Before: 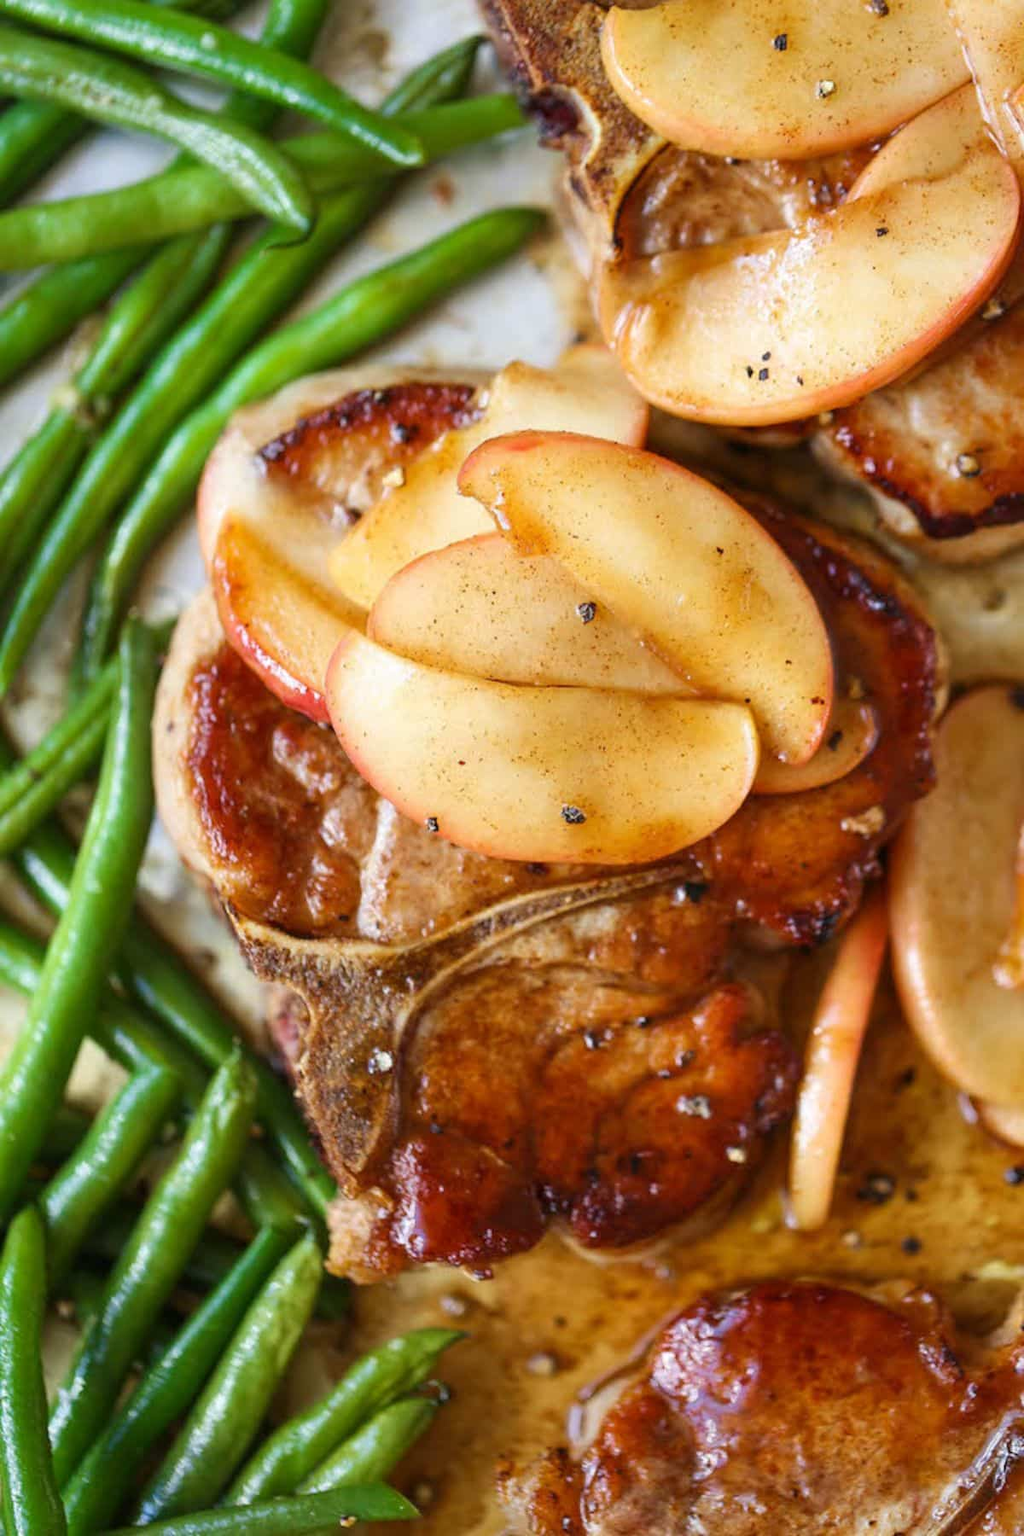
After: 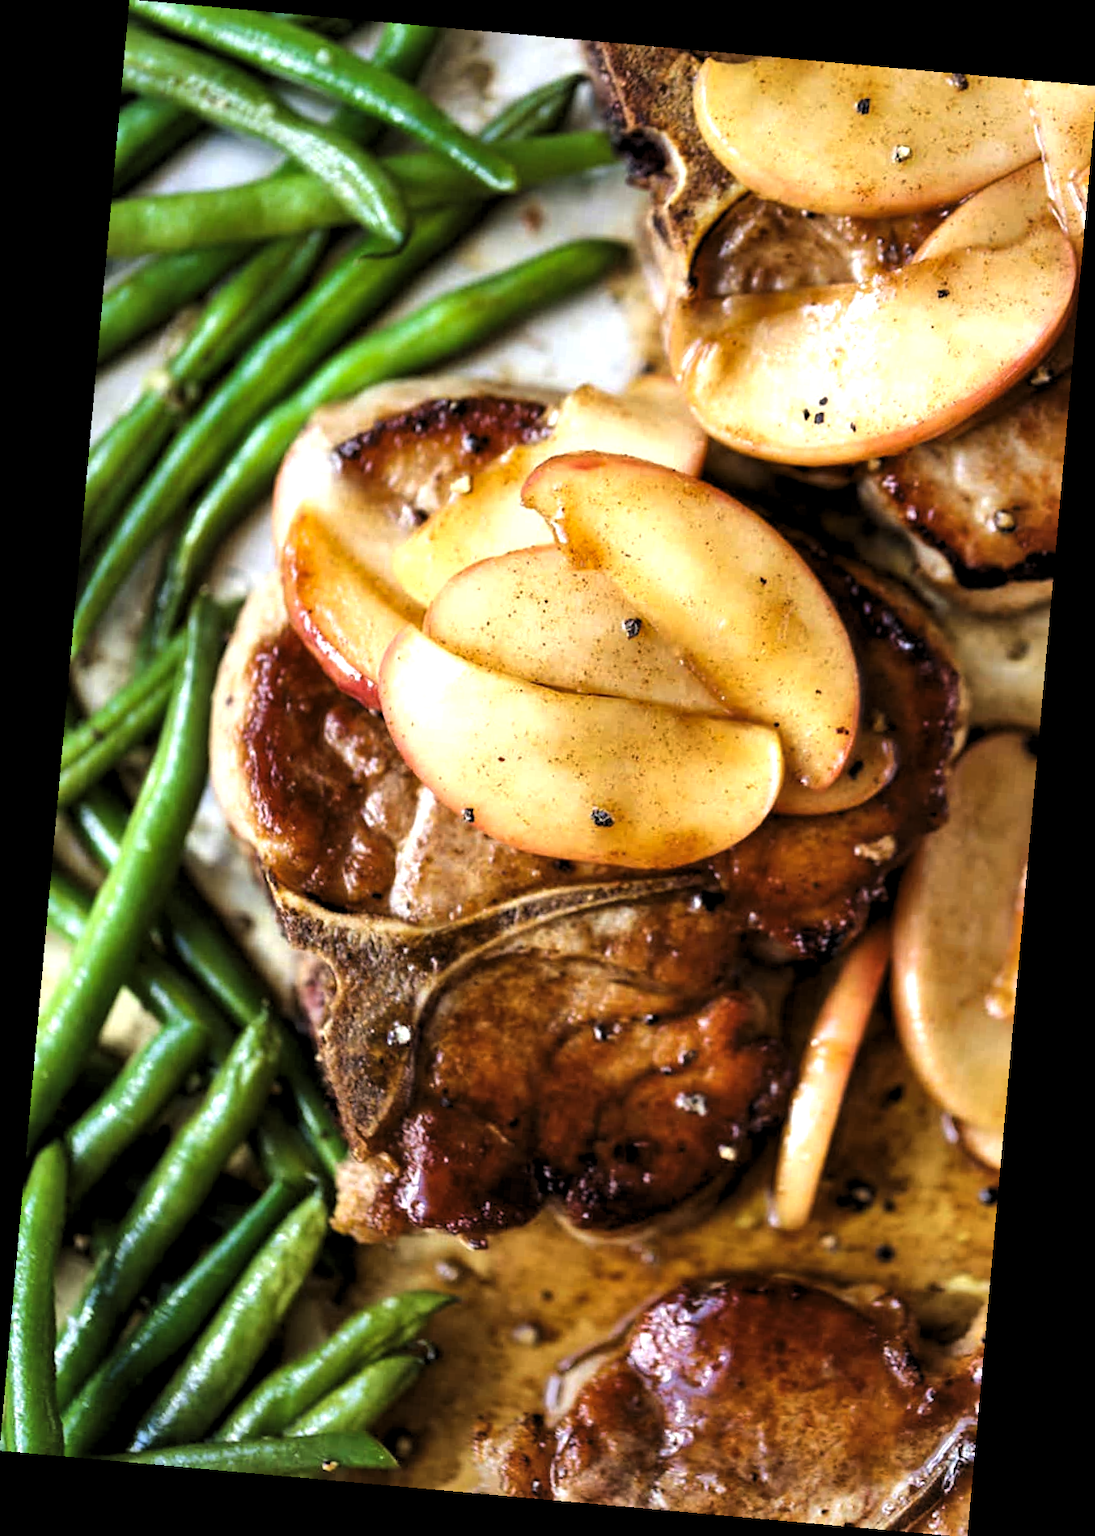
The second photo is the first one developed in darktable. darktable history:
shadows and highlights: shadows 37.27, highlights -28.18, soften with gaussian
rotate and perspective: rotation 5.12°, automatic cropping off
levels: levels [0.129, 0.519, 0.867]
